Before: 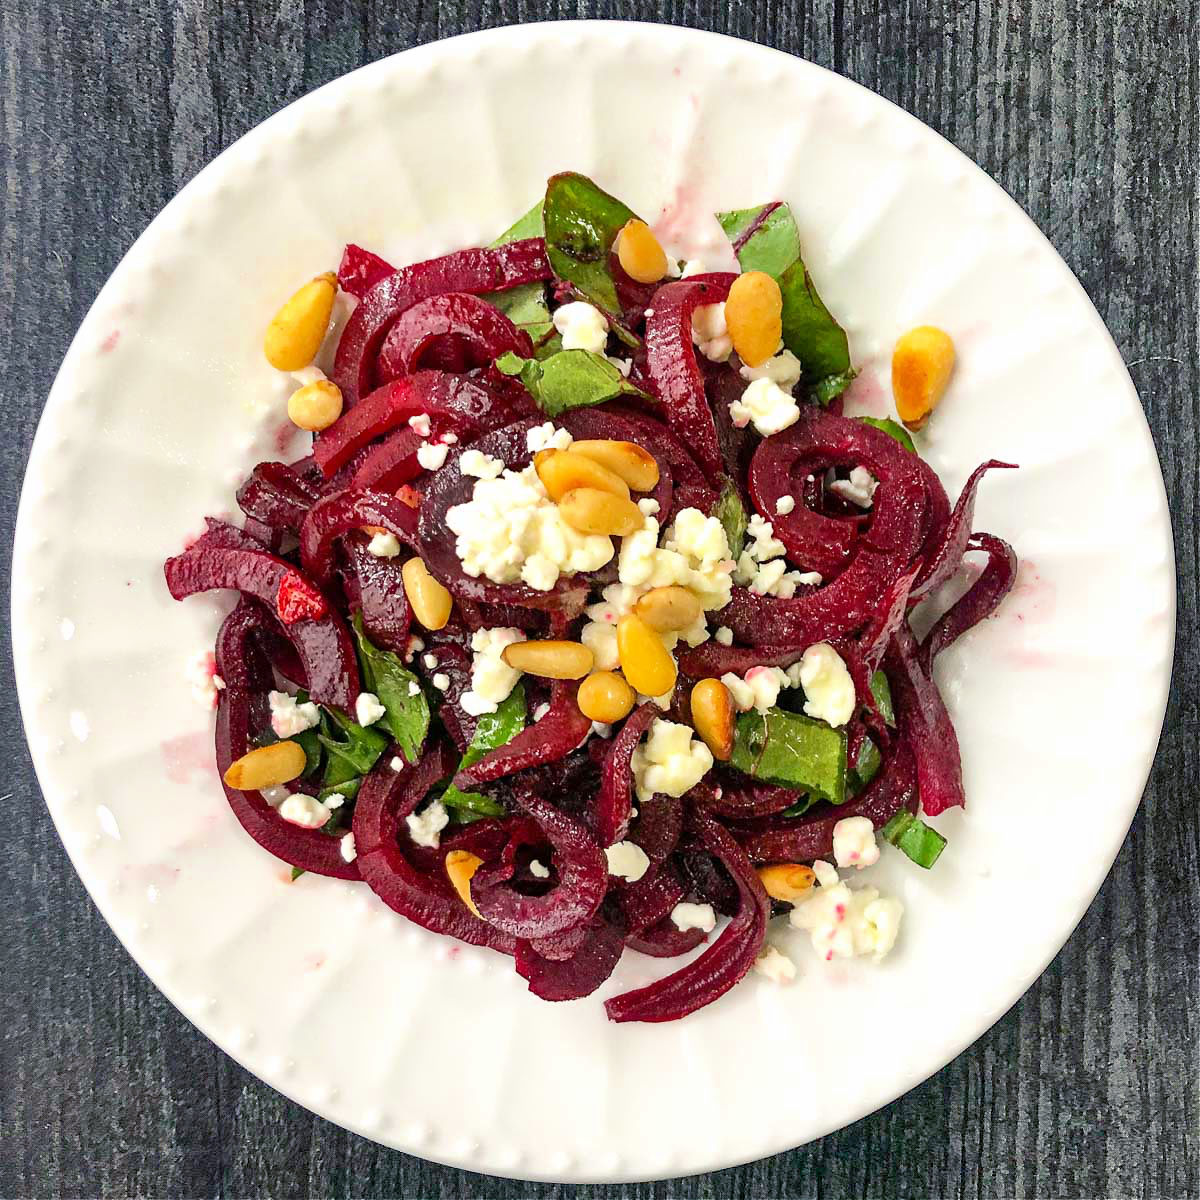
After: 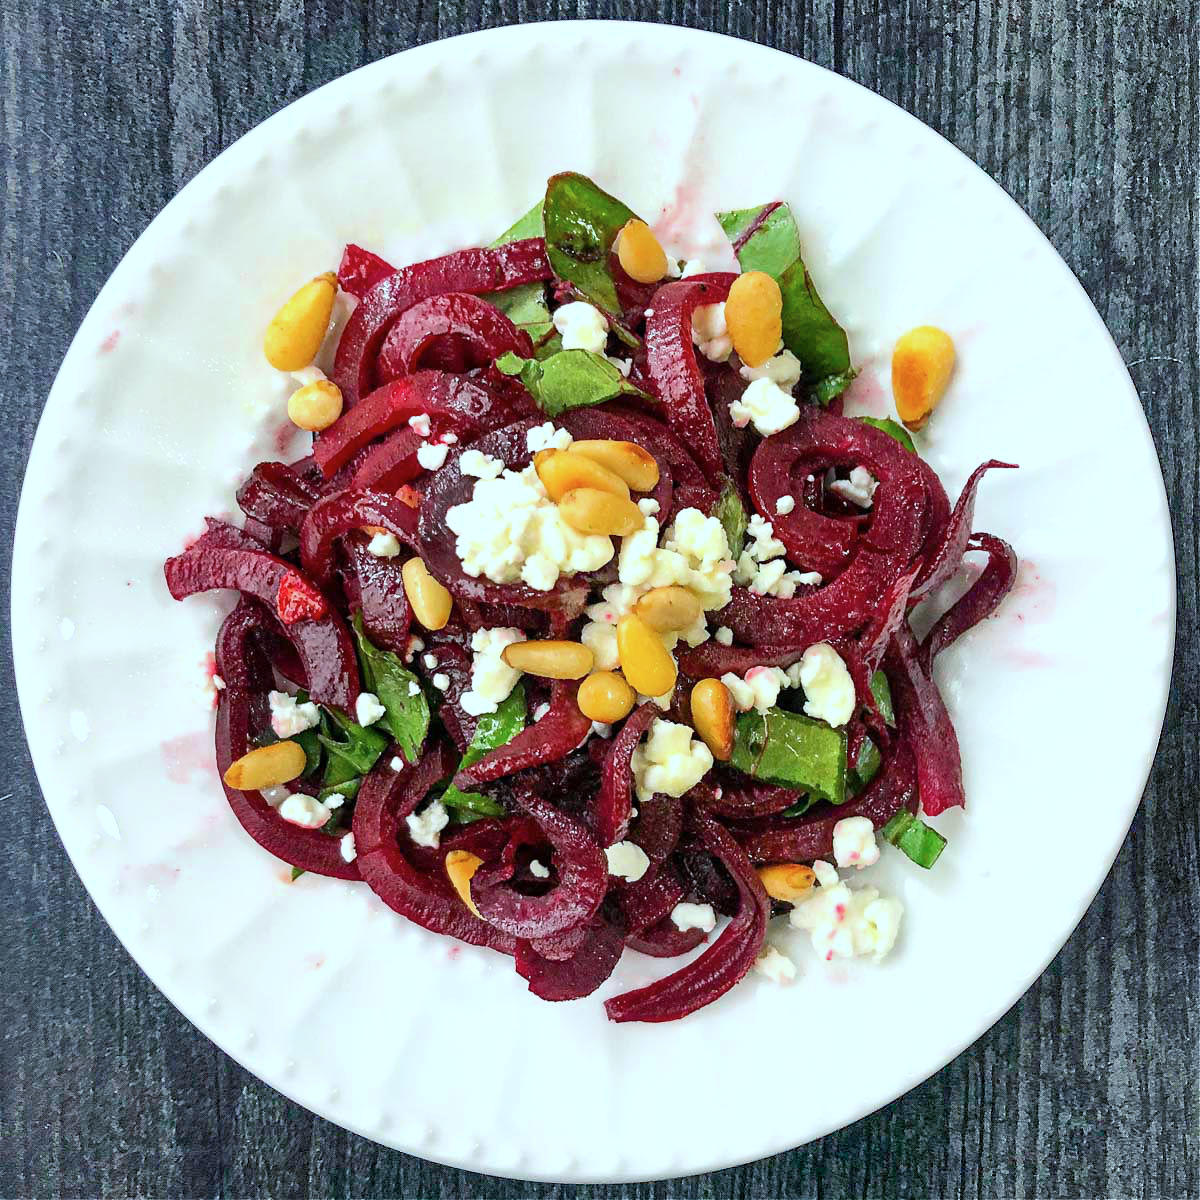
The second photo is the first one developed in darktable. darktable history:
color calibration: illuminant F (fluorescent), F source F9 (Cool White Deluxe 4150 K) – high CRI, x 0.374, y 0.373, temperature 4161.06 K
